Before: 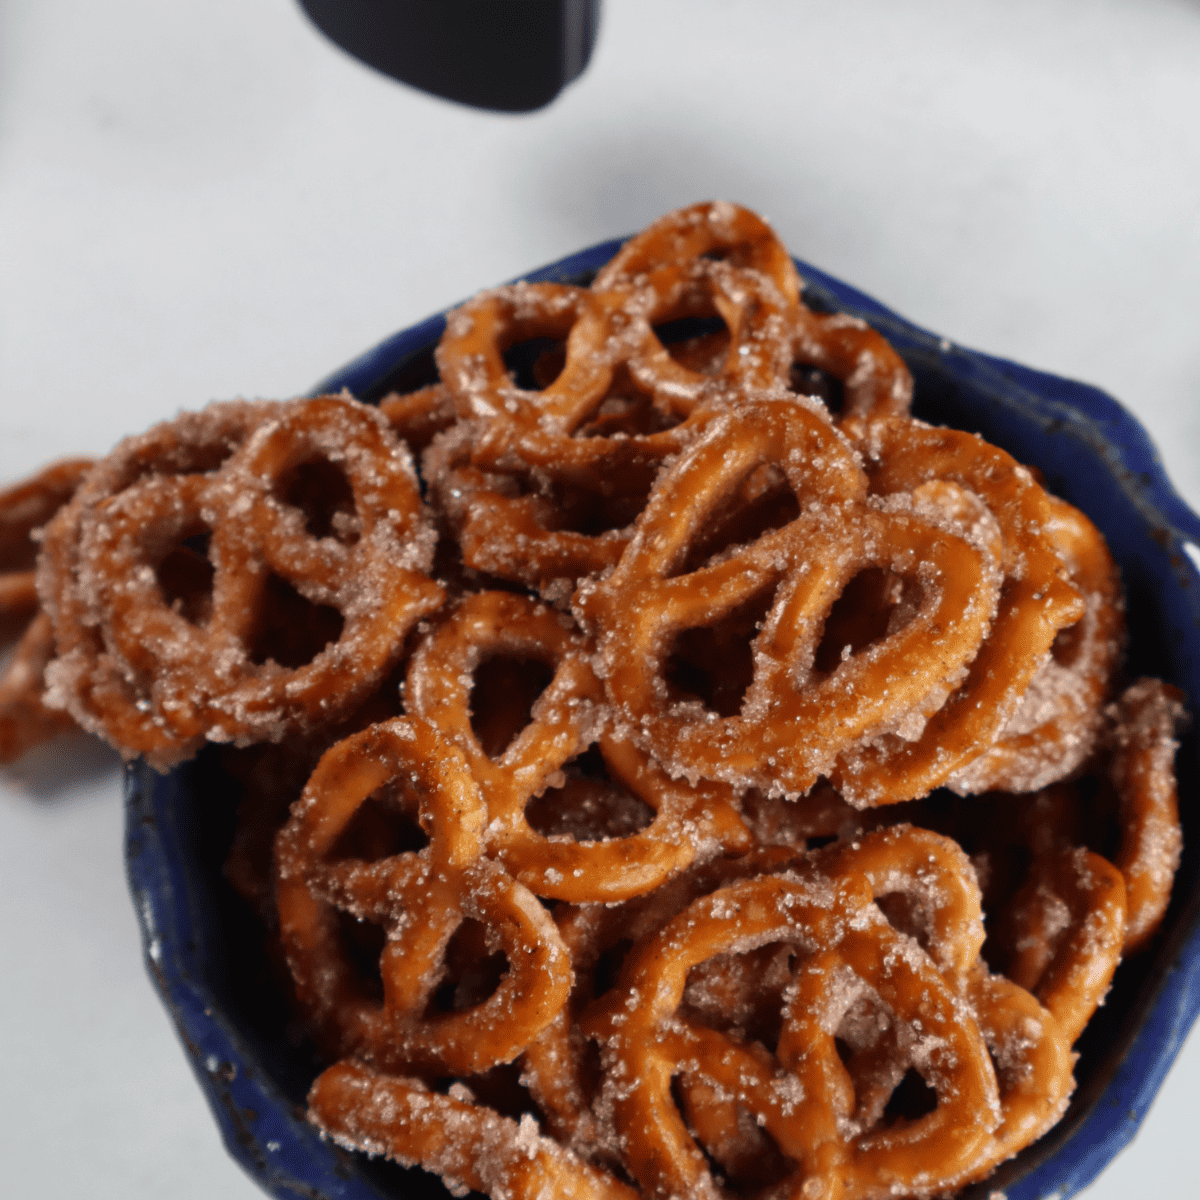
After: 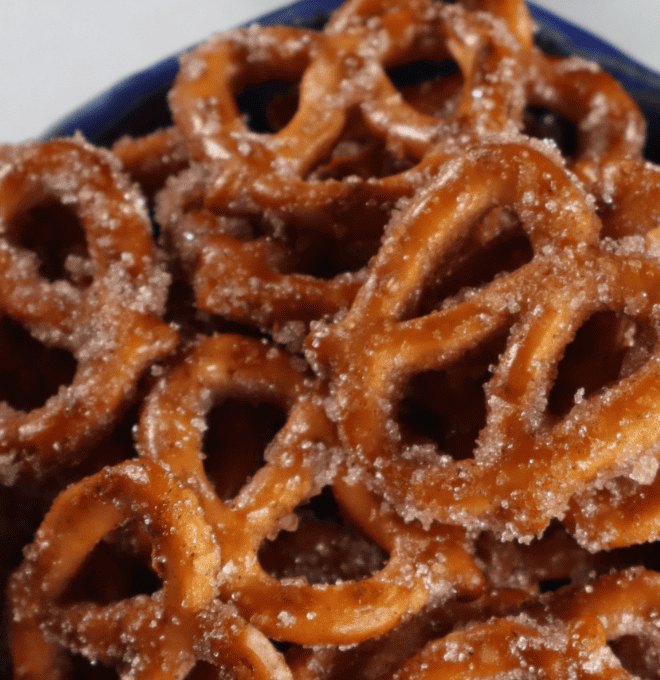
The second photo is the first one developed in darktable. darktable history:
crop and rotate: left 22.313%, top 21.476%, right 22.64%, bottom 21.797%
